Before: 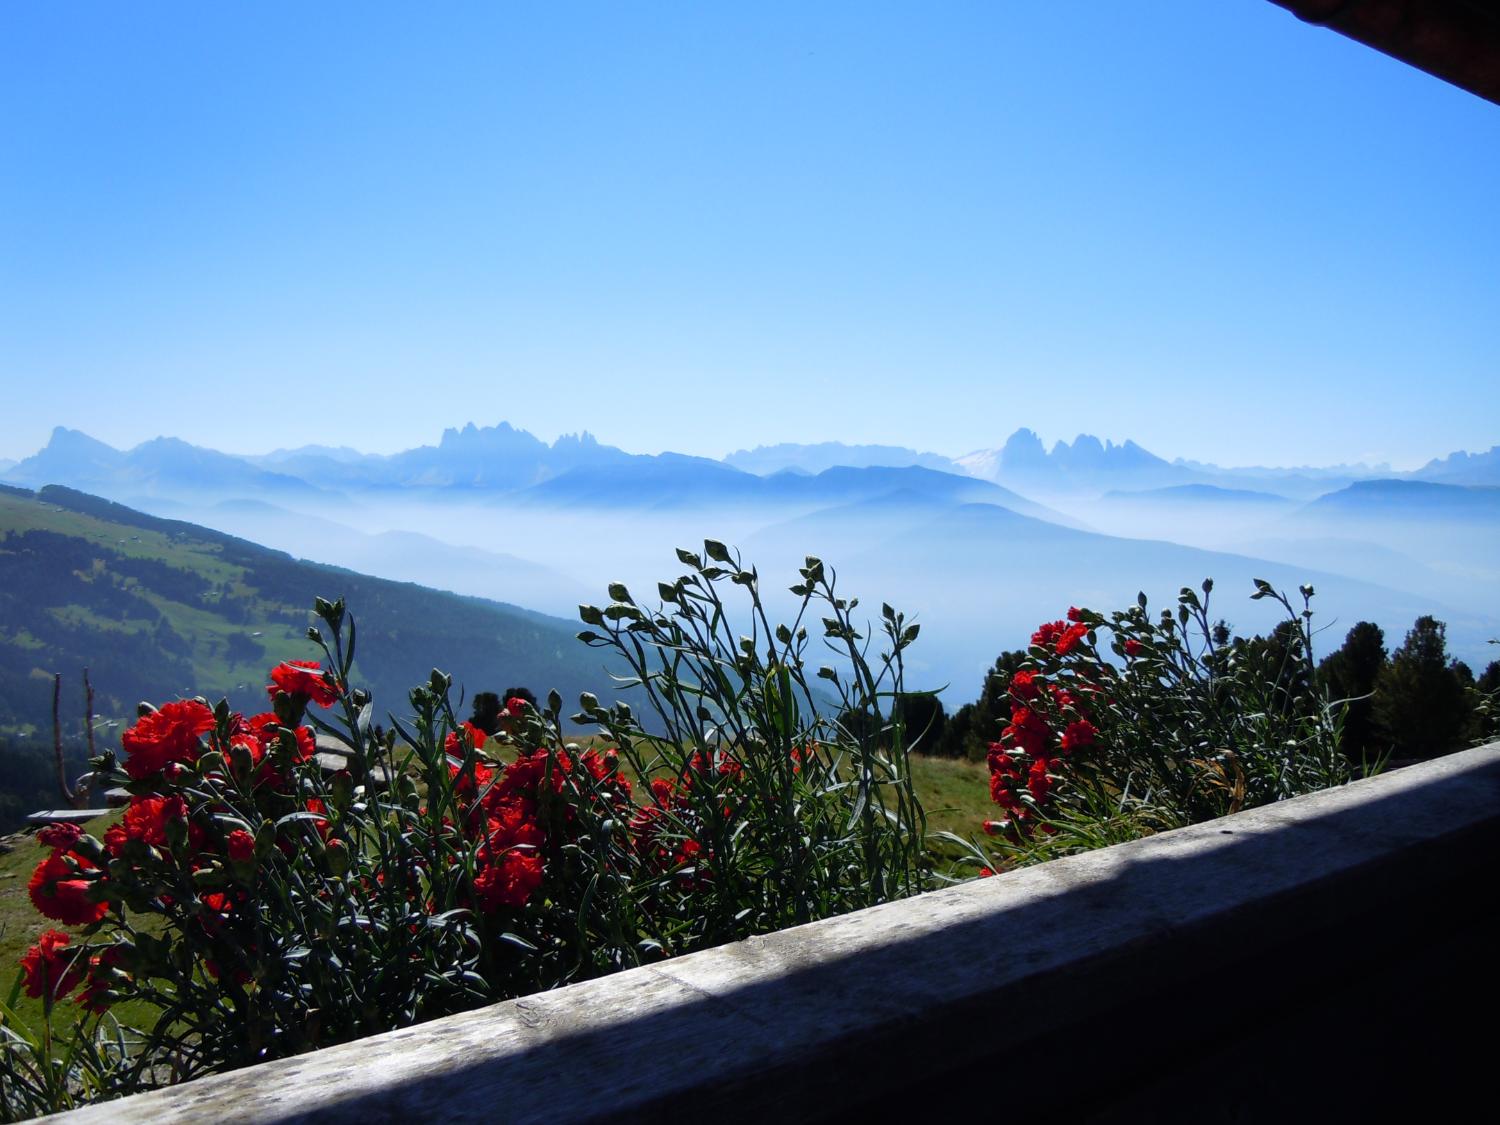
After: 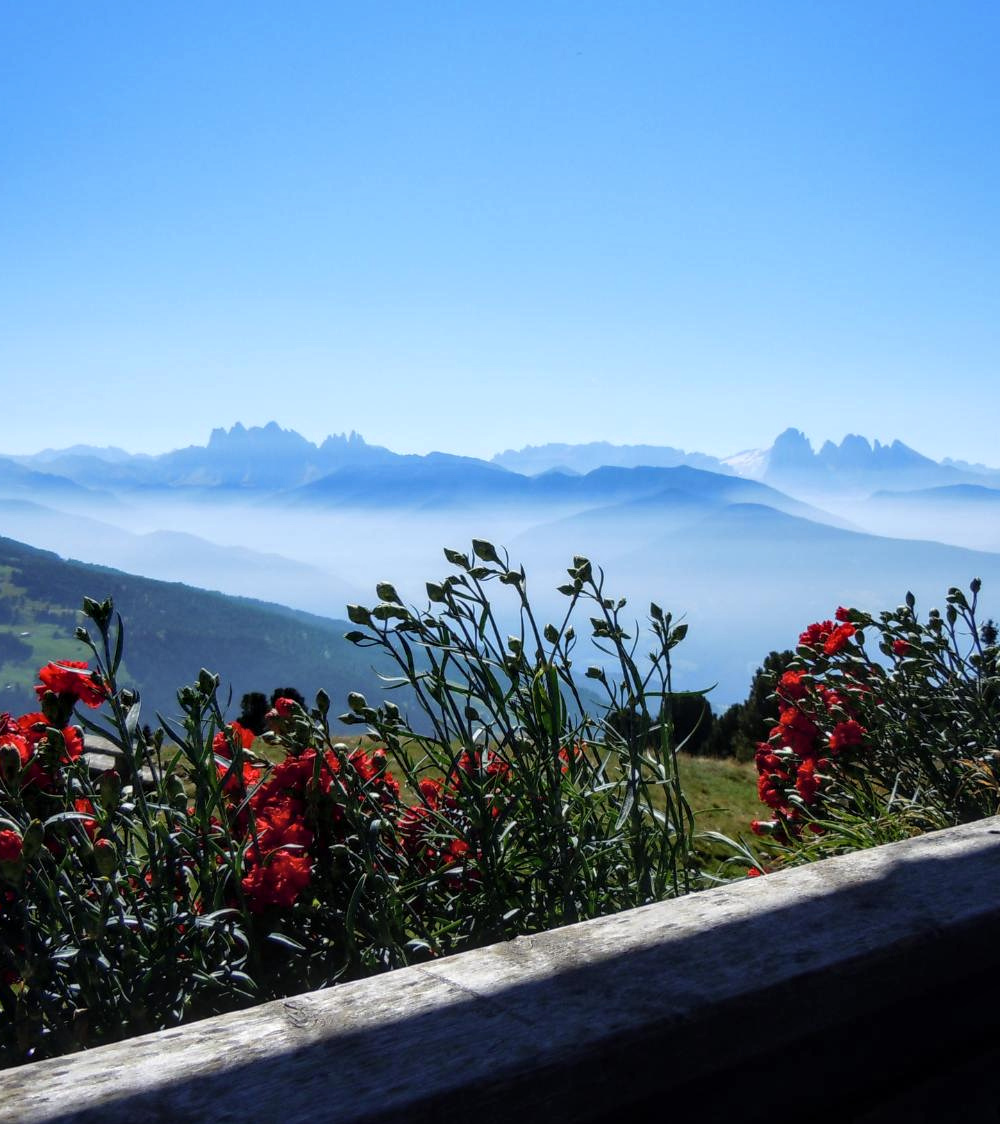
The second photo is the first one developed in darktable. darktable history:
local contrast: detail 130%
crop and rotate: left 15.54%, right 17.778%
